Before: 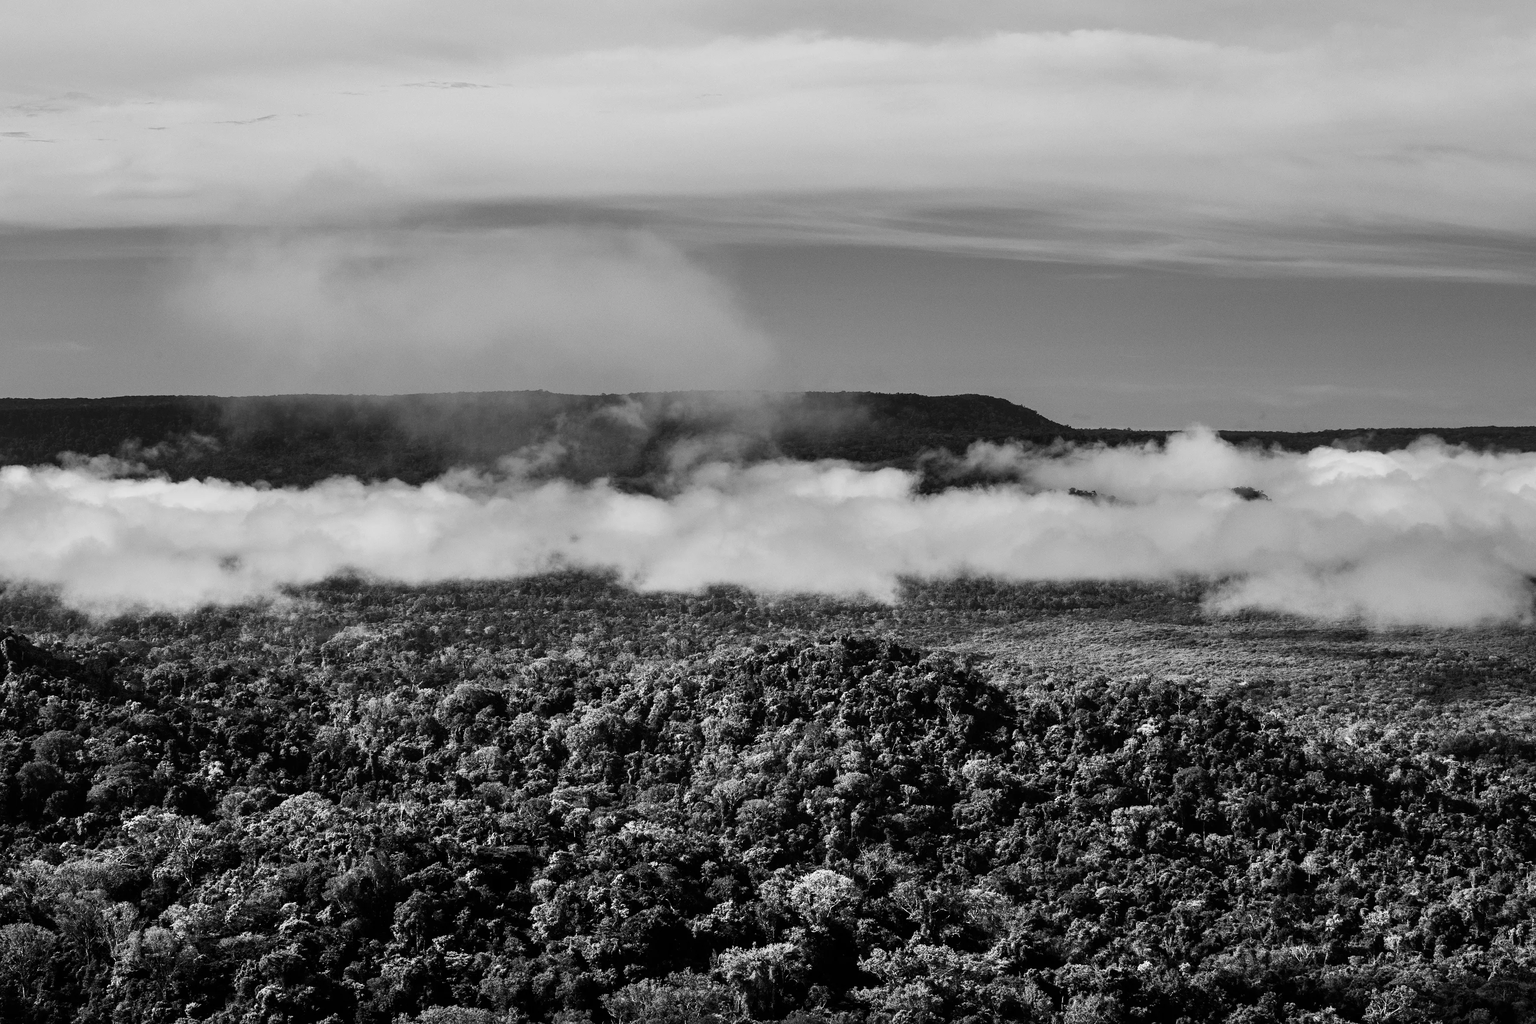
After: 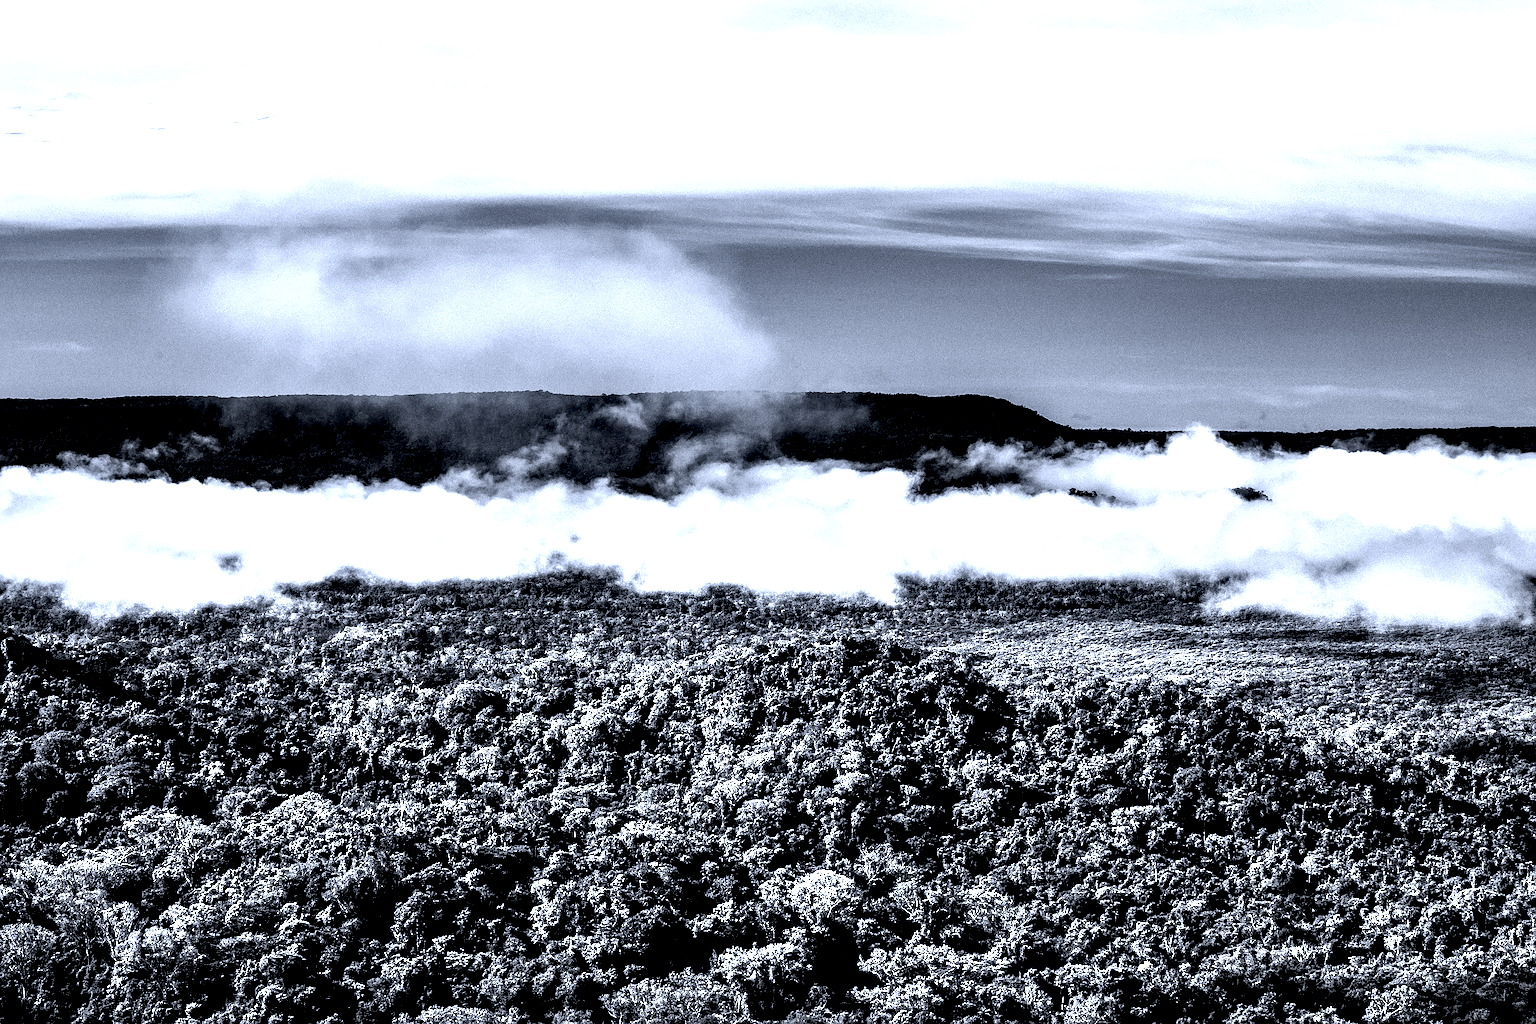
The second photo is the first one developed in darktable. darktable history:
exposure: black level correction 0.001, exposure 1.129 EV, compensate exposure bias true, compensate highlight preservation false
white balance: red 0.948, green 1.02, blue 1.176
sharpen: on, module defaults
local contrast: shadows 185%, detail 225%
